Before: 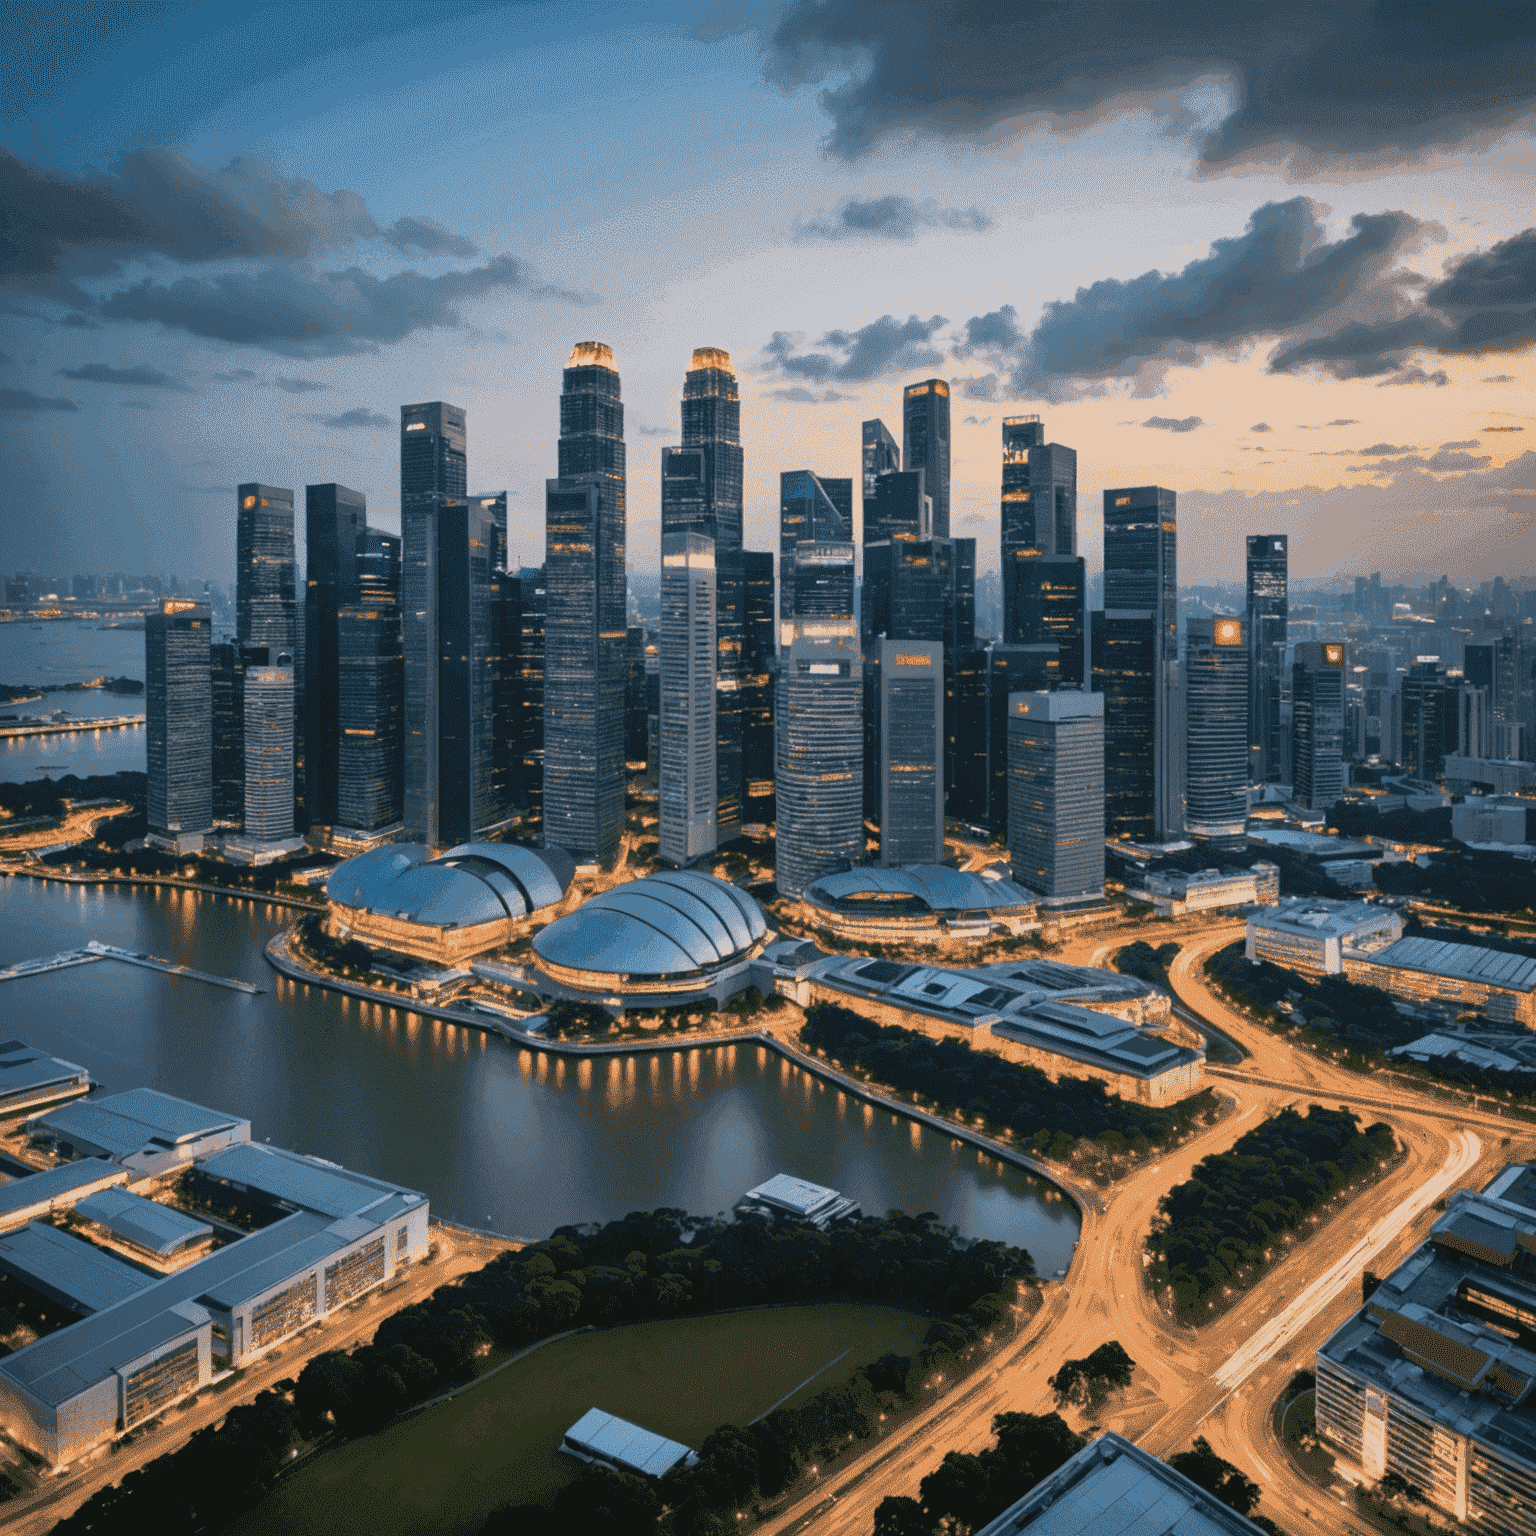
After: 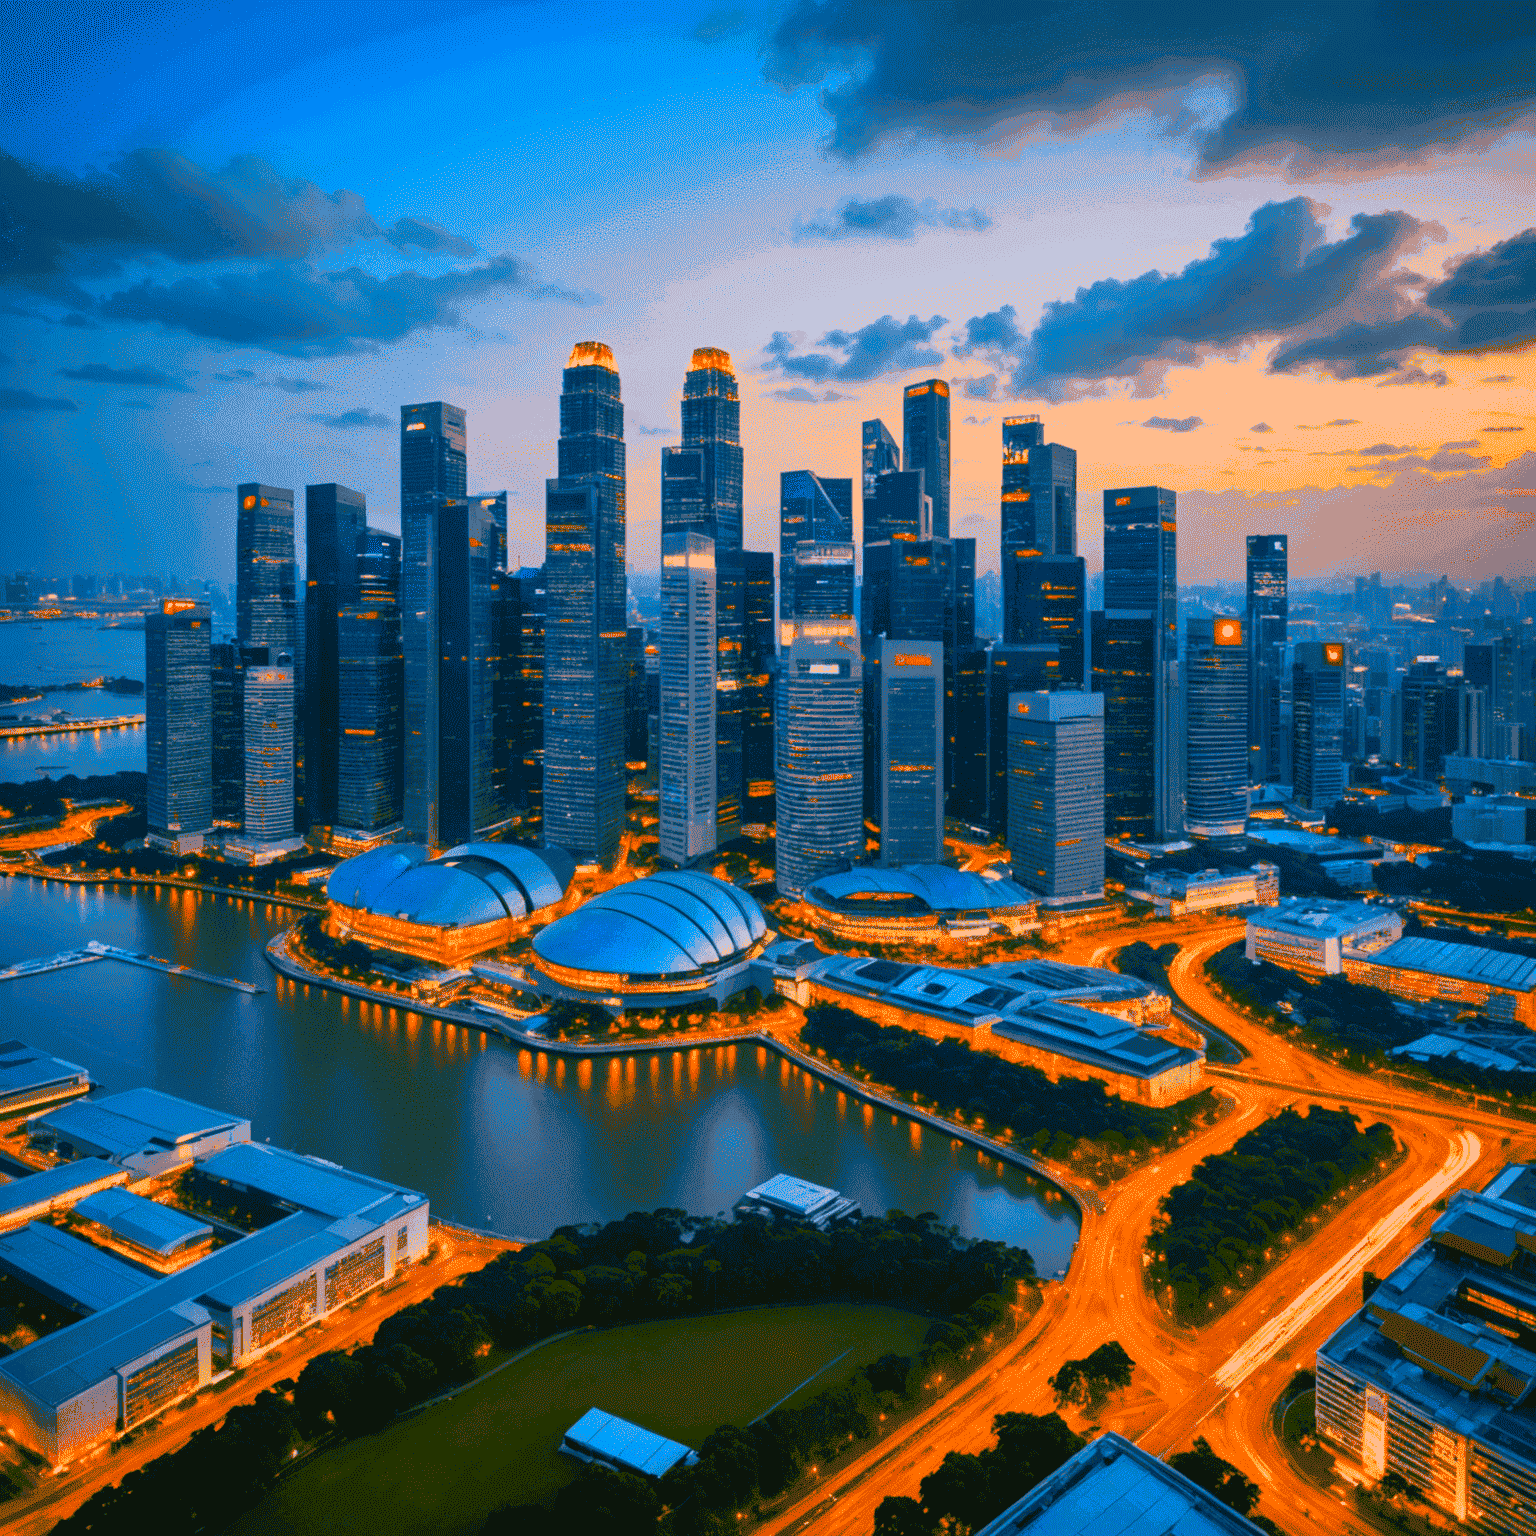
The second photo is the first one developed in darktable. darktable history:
color correction: highlights a* 1.59, highlights b* -1.77, saturation 2.49
exposure: compensate highlight preservation false
